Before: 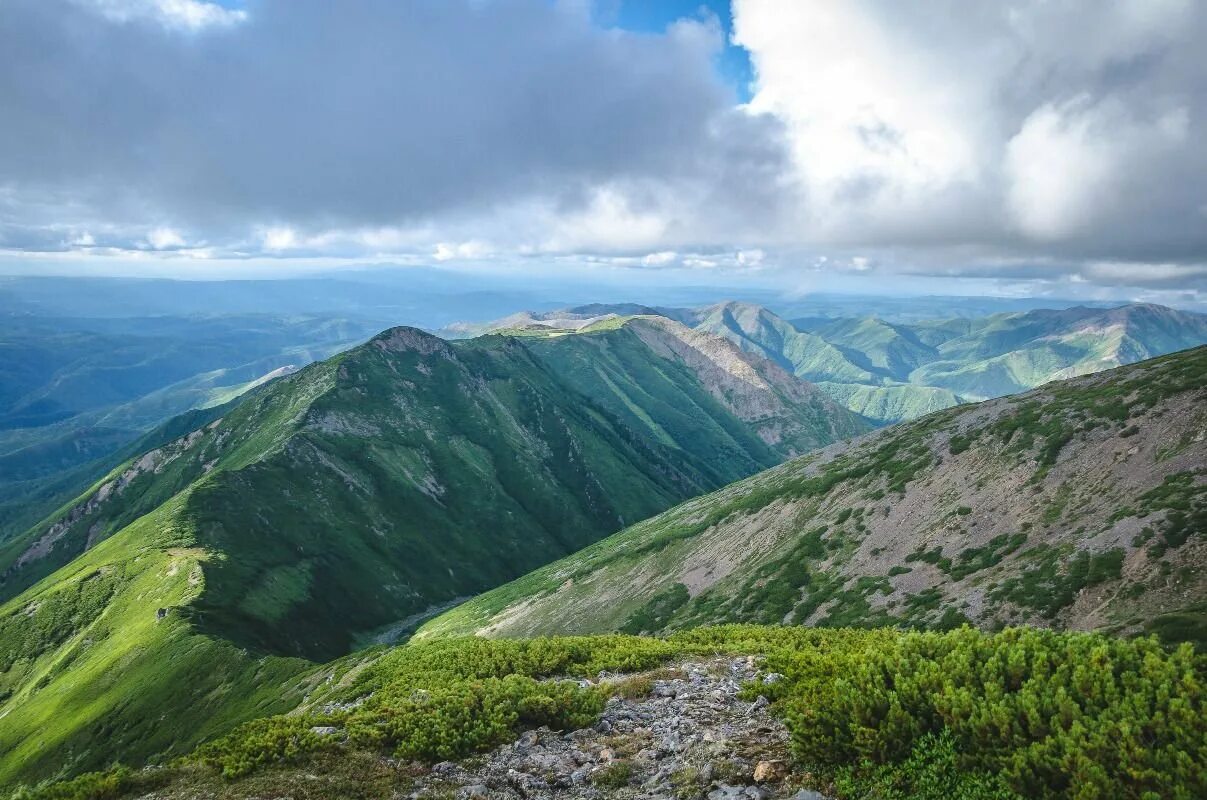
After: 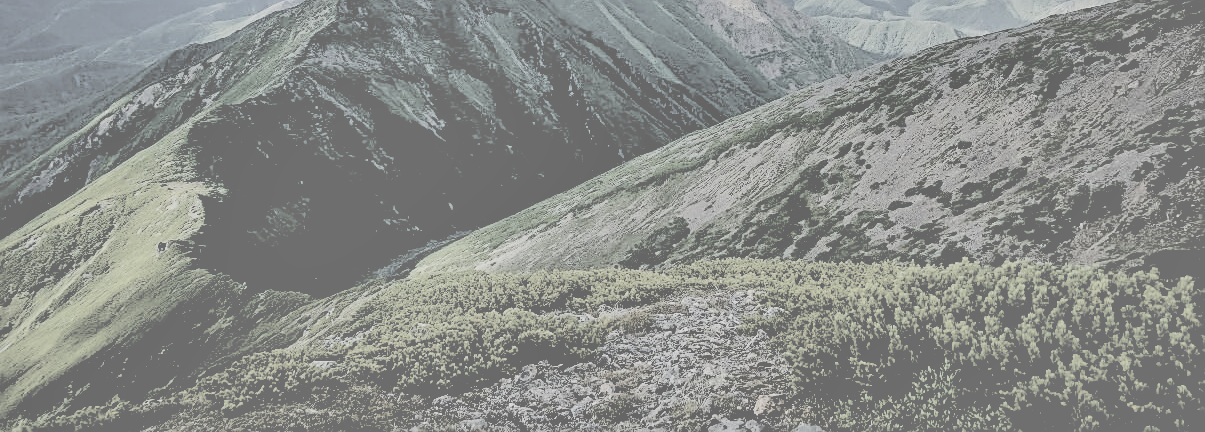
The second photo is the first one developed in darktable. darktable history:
exposure: black level correction 0.058, compensate exposure bias true, compensate highlight preservation false
tone equalizer: -8 EV 0.237 EV, -7 EV 0.454 EV, -6 EV 0.404 EV, -5 EV 0.228 EV, -3 EV -0.283 EV, -2 EV -0.435 EV, -1 EV -0.44 EV, +0 EV -0.234 EV
crop and rotate: top 45.895%, right 0.091%
contrast brightness saturation: contrast -0.306, brightness 0.742, saturation -0.798
sharpen: on, module defaults
contrast equalizer: octaves 7, y [[0.5, 0.488, 0.462, 0.461, 0.491, 0.5], [0.5 ×6], [0.5 ×6], [0 ×6], [0 ×6]], mix -0.201
filmic rgb: black relative exposure -4.24 EV, white relative exposure 5.15 EV, hardness 2.15, contrast 1.162
shadows and highlights: shadows 58.69, highlights -60.39, soften with gaussian
